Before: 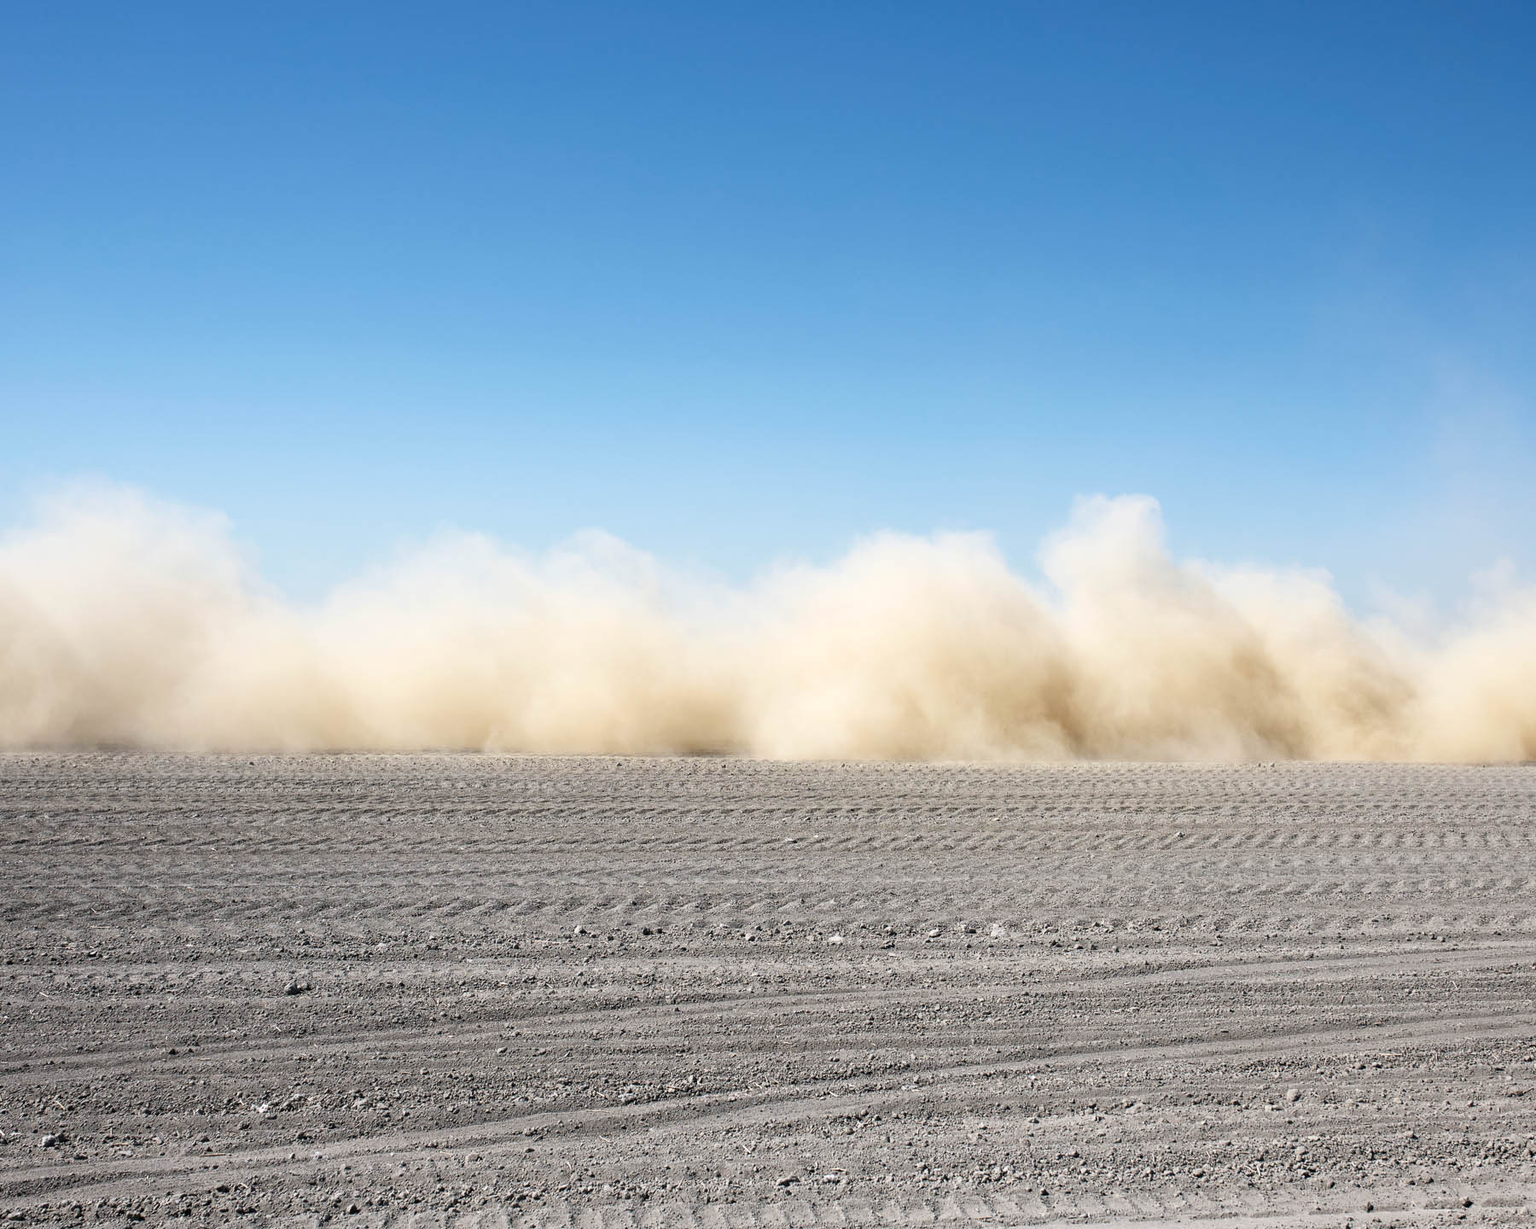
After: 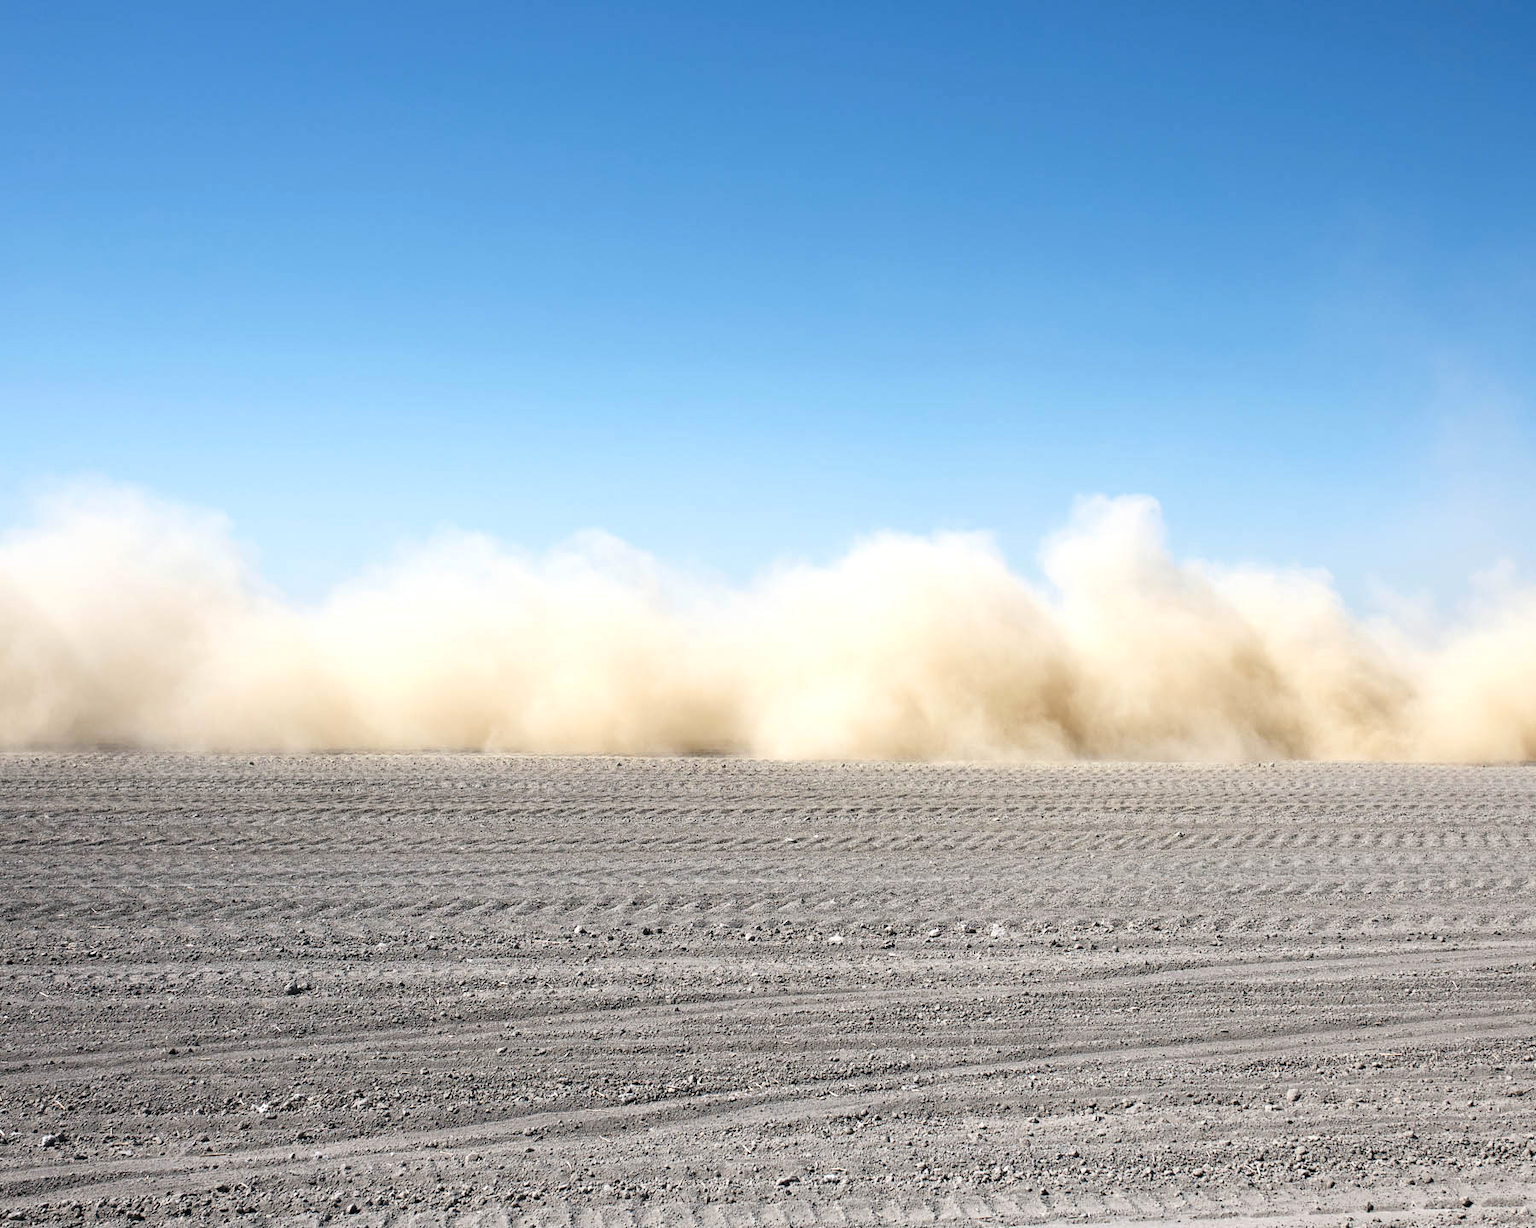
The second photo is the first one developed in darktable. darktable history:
exposure: exposure 0.197 EV, compensate highlight preservation false
